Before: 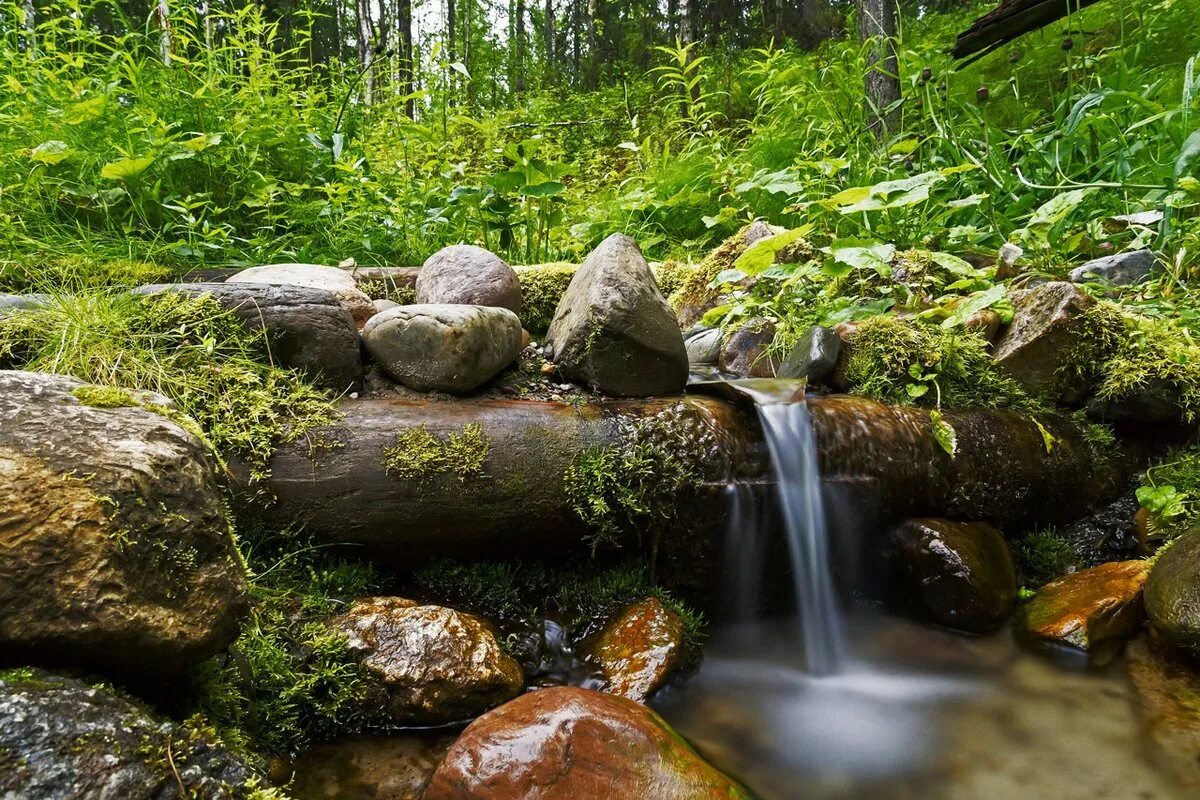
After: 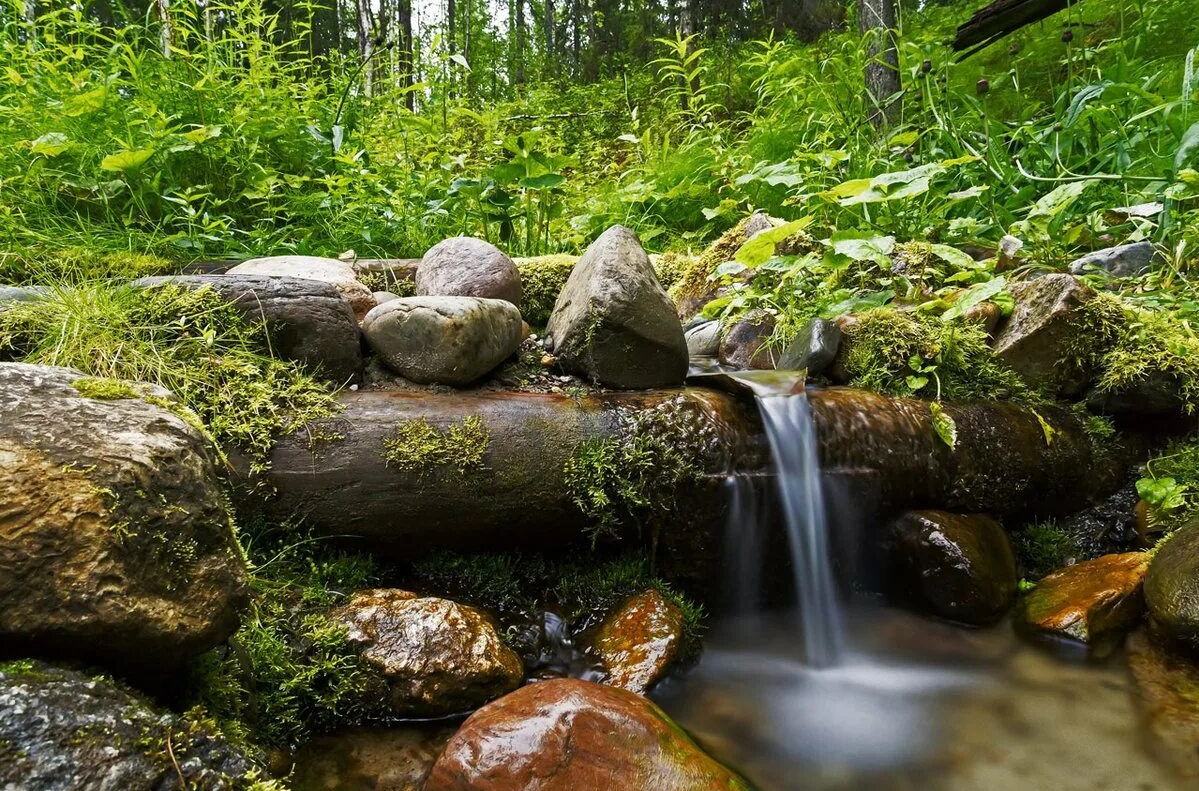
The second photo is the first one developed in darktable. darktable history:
crop: top 1.049%, right 0.001%
exposure: compensate exposure bias true, compensate highlight preservation false
